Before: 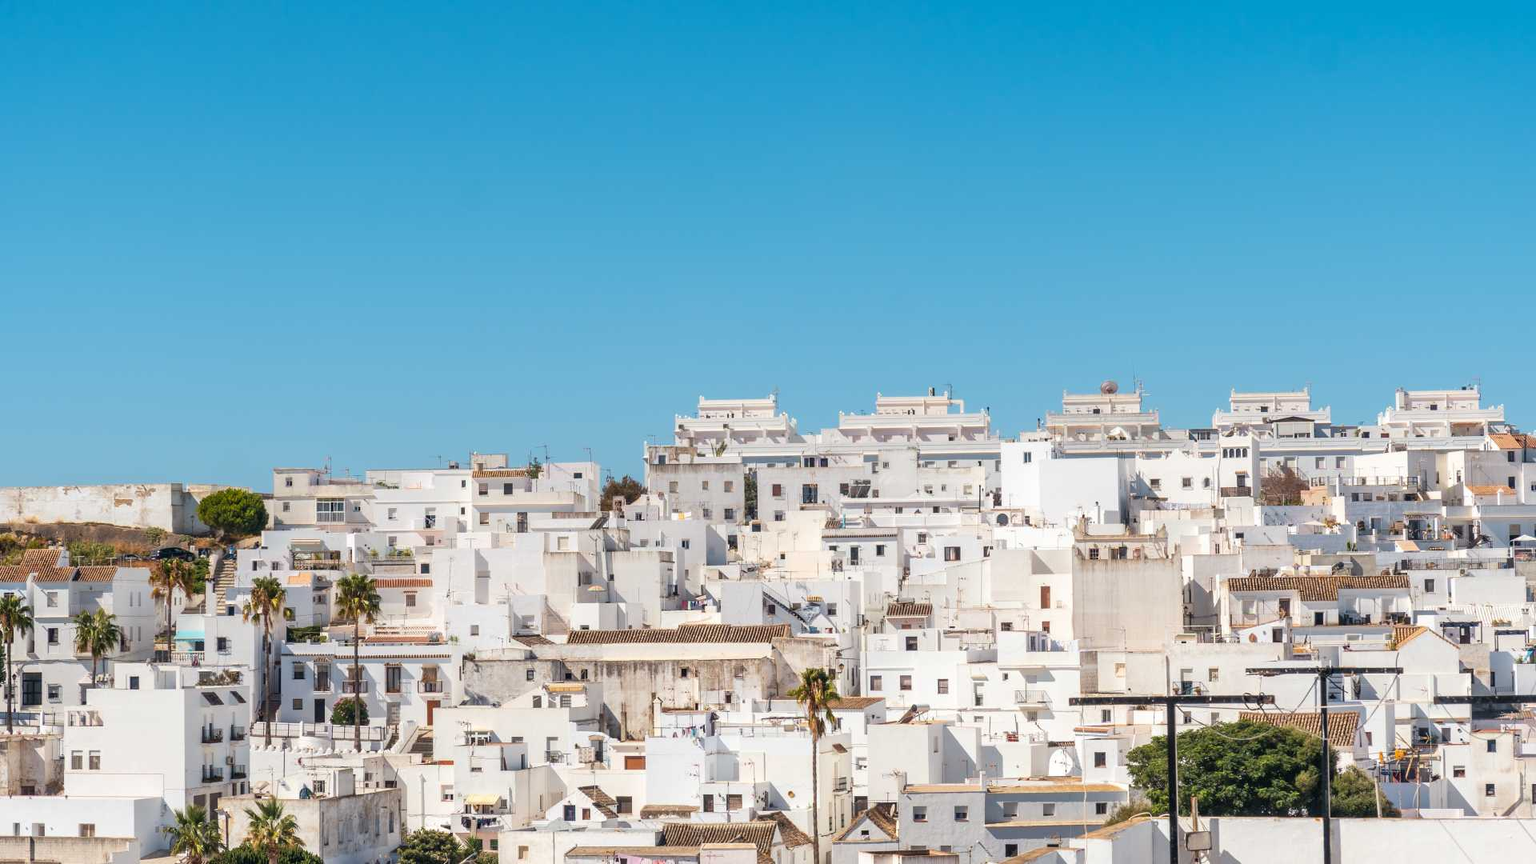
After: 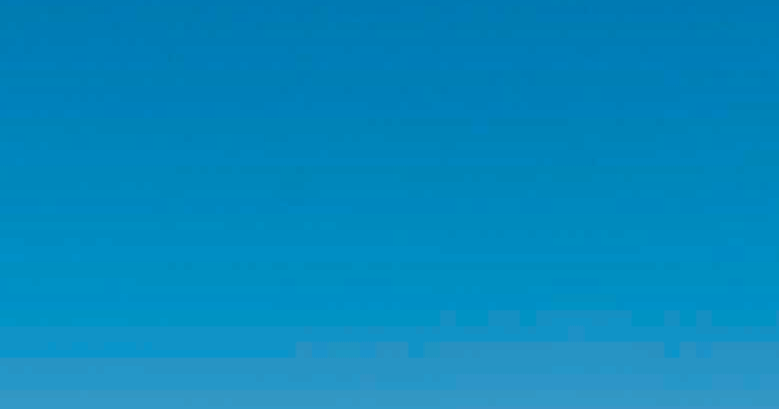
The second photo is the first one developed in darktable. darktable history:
white balance: red 0.98, blue 1.034
haze removal: compatibility mode true, adaptive false
crop: left 15.452%, top 5.459%, right 43.956%, bottom 56.62%
contrast brightness saturation: brightness -0.25, saturation 0.2
split-toning: shadows › hue 201.6°, shadows › saturation 0.16, highlights › hue 50.4°, highlights › saturation 0.2, balance -49.9
